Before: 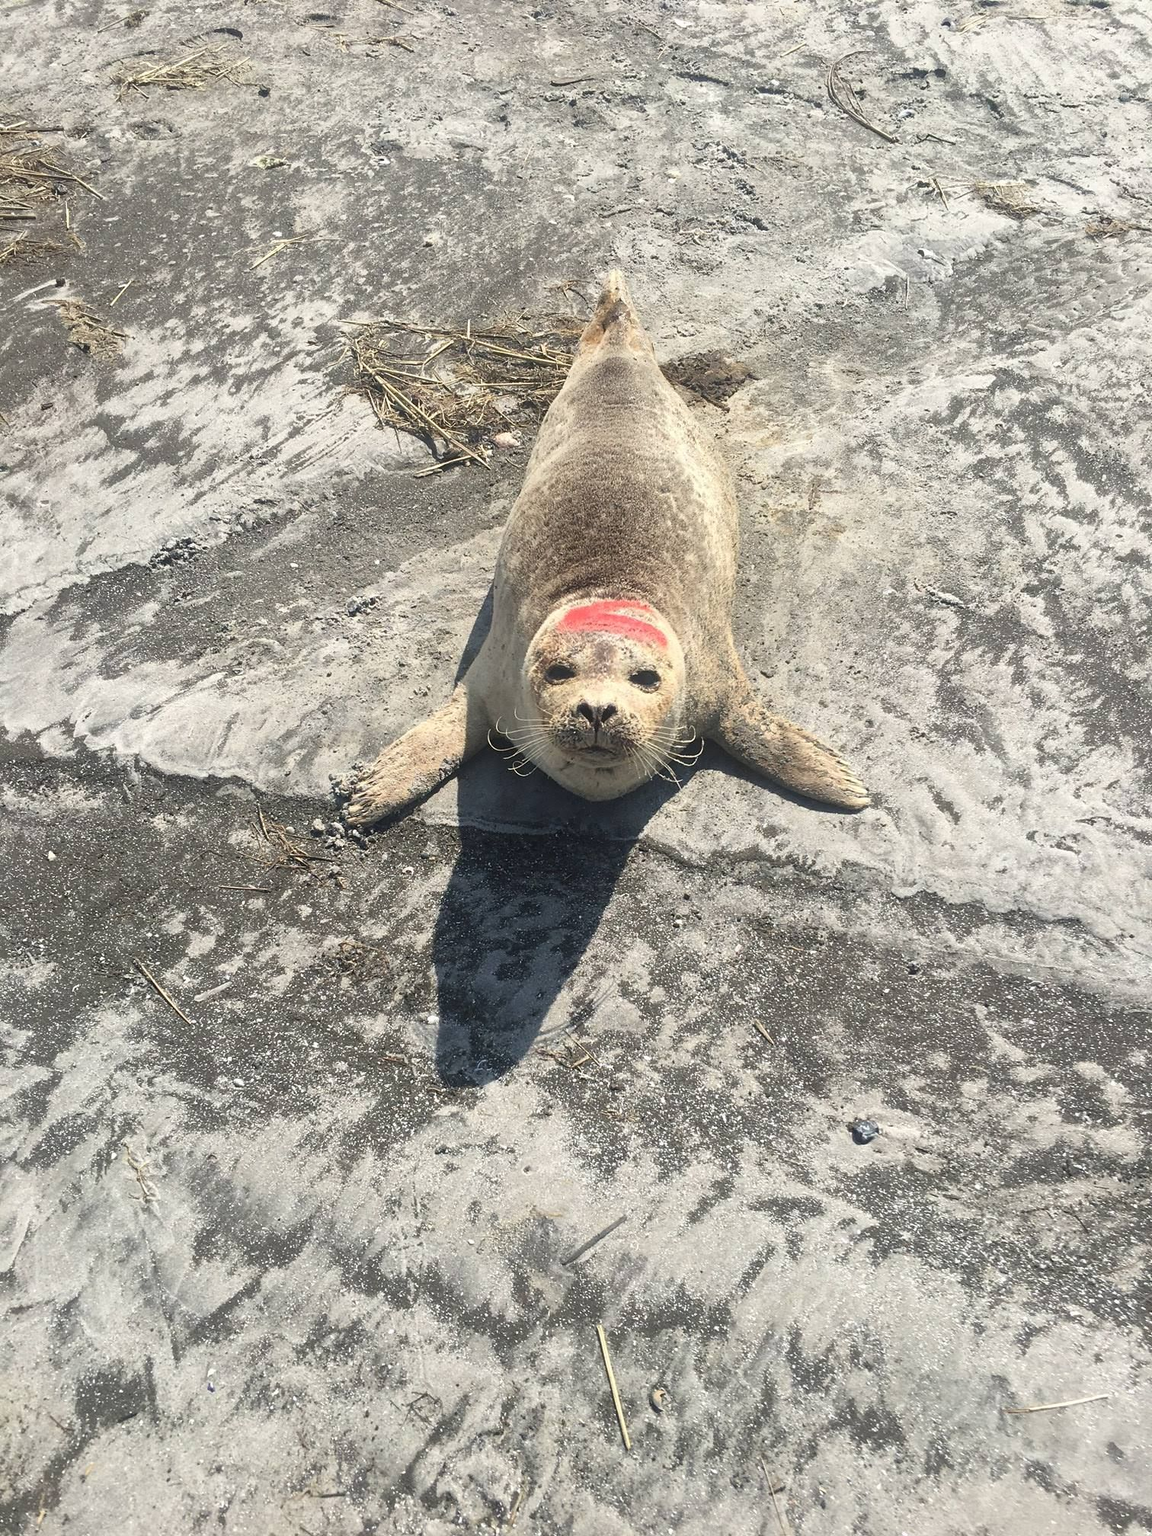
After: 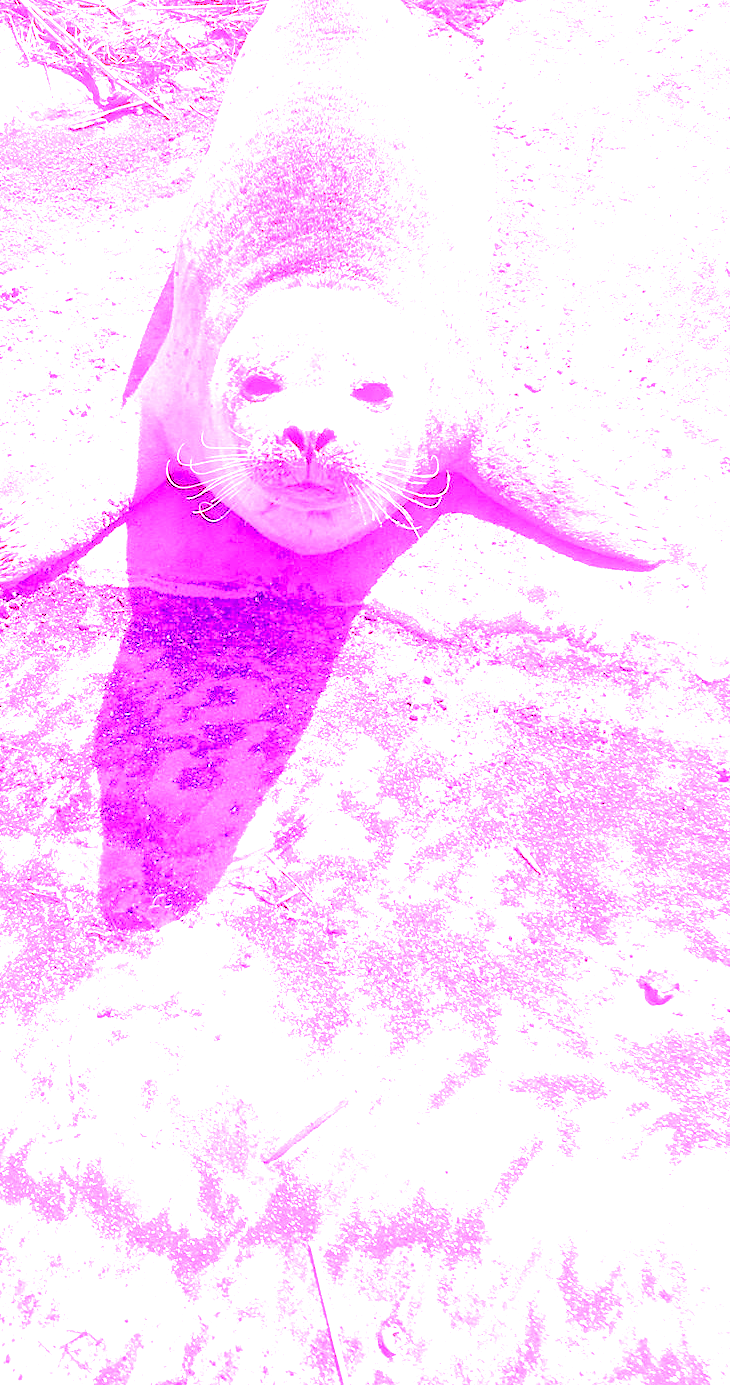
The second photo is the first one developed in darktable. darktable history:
crop: left 31.379%, top 24.658%, right 20.326%, bottom 6.628%
white balance: red 8, blue 8
color balance rgb: perceptual saturation grading › global saturation 20%, perceptual saturation grading › highlights -25%, perceptual saturation grading › shadows 25%
